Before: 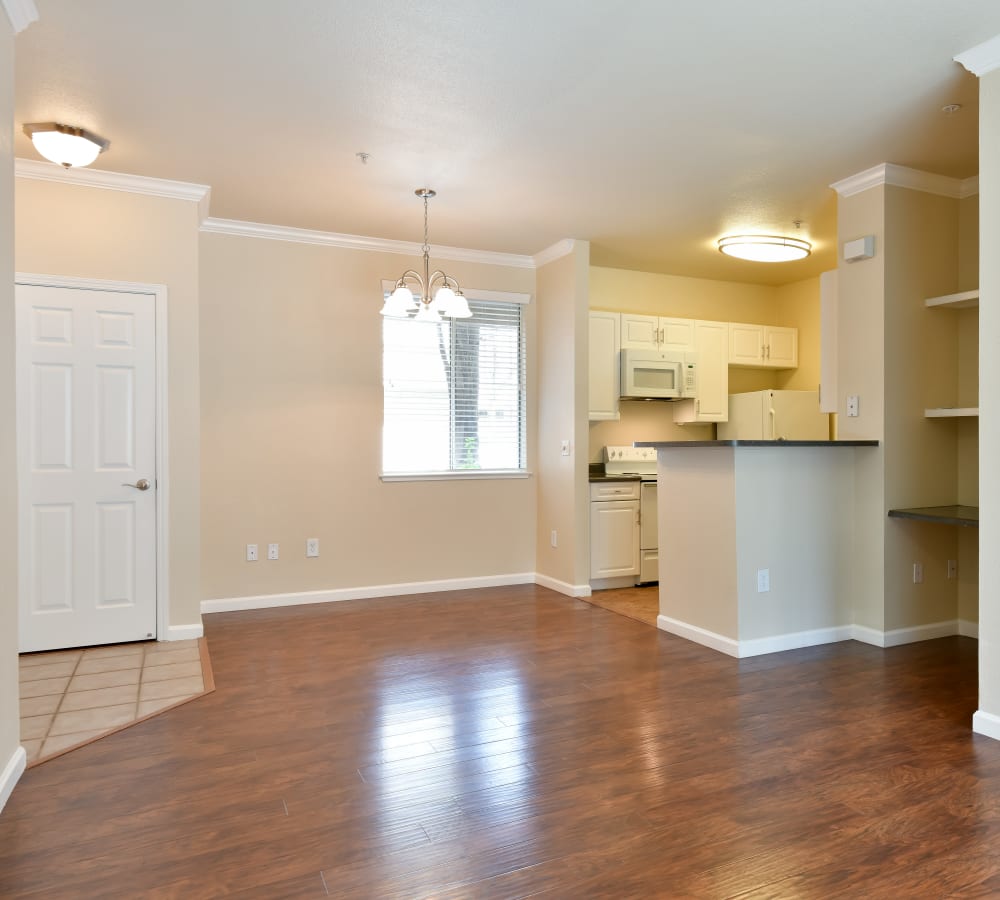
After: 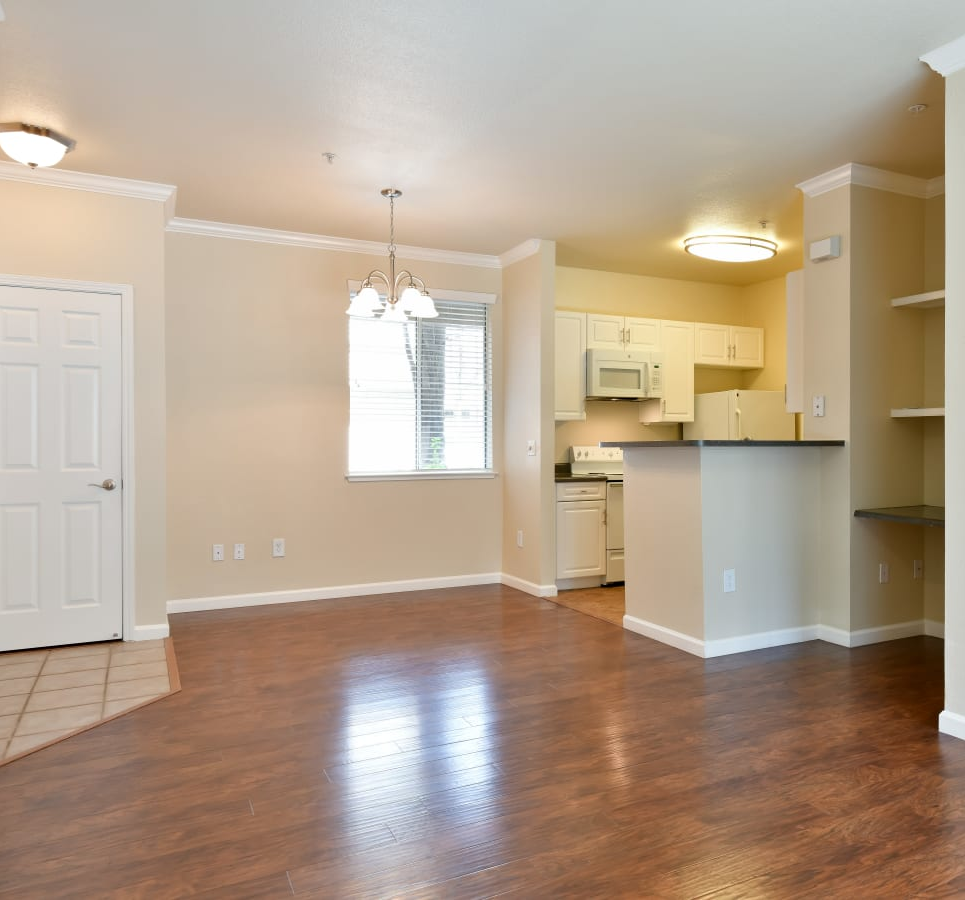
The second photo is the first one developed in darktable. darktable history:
crop and rotate: left 3.413%
